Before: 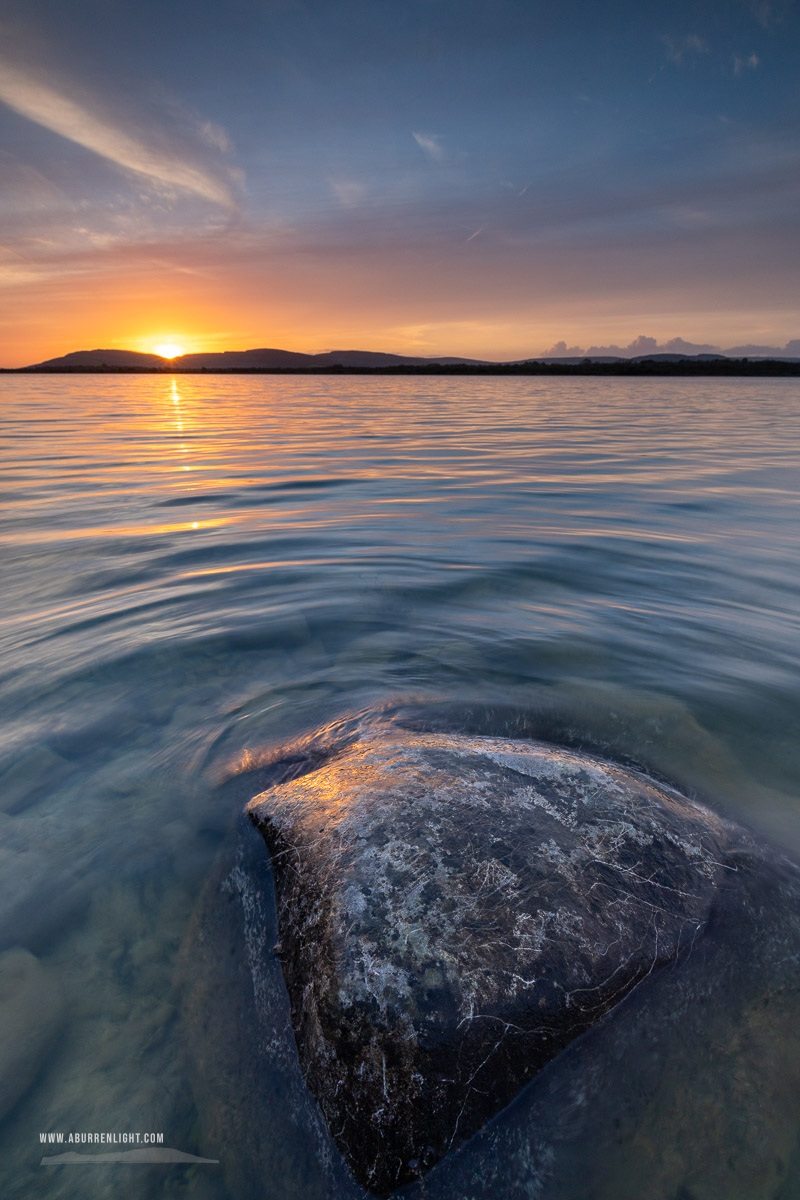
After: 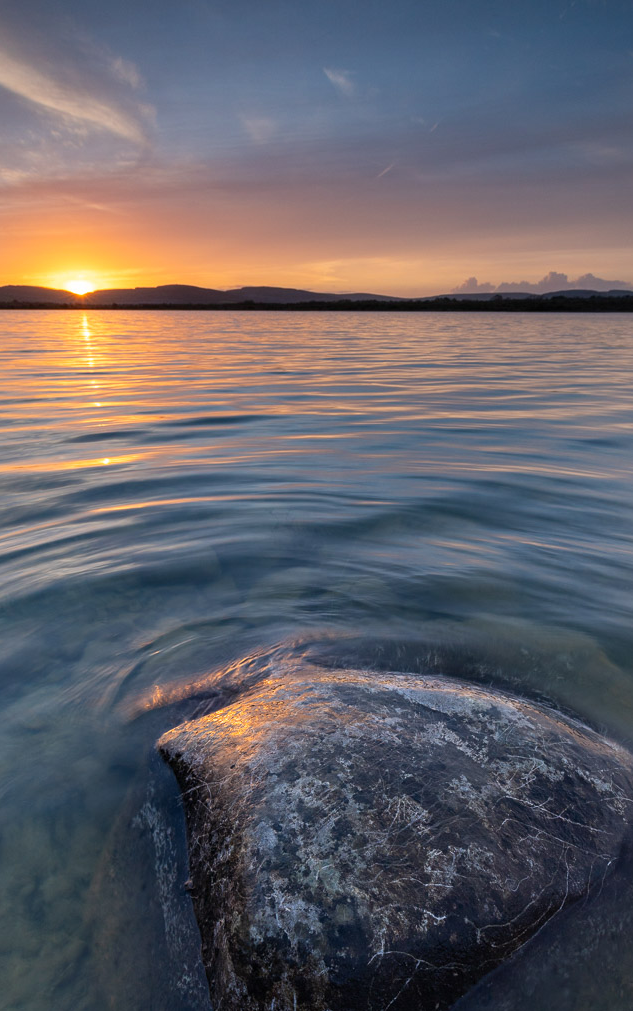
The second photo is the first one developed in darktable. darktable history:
exposure: compensate highlight preservation false
crop: left 11.225%, top 5.381%, right 9.565%, bottom 10.314%
